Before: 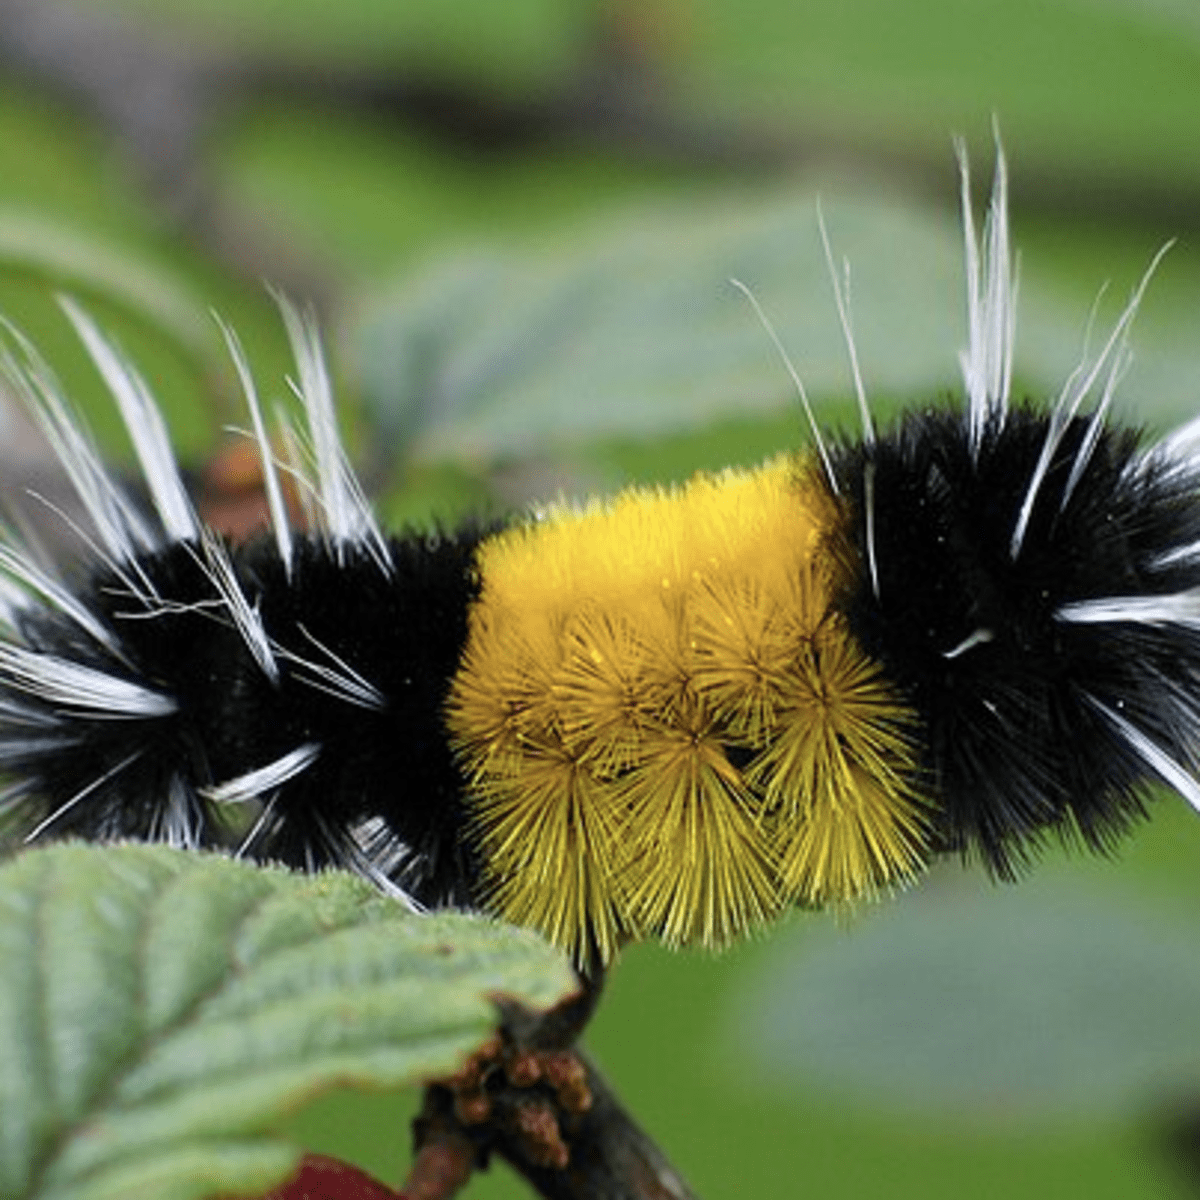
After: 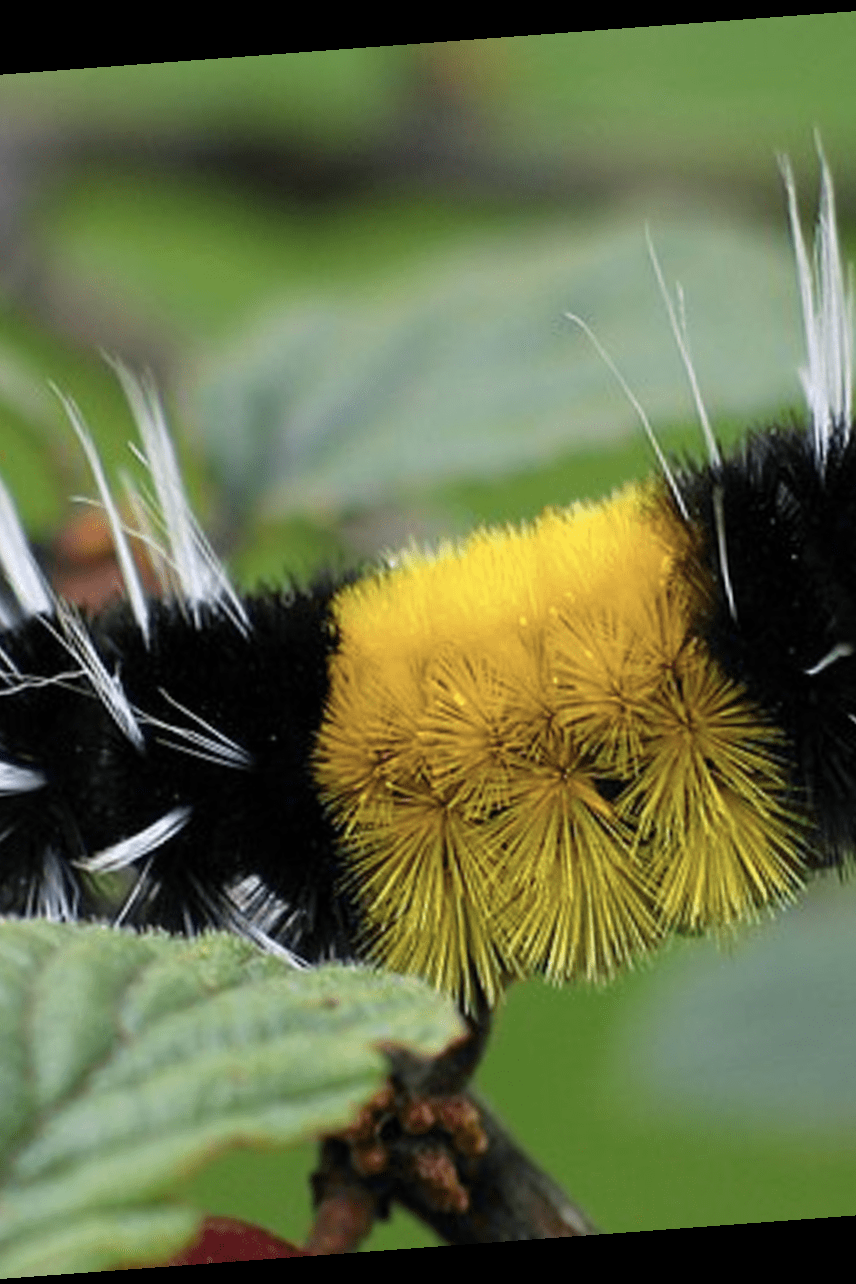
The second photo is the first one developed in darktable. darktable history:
crop and rotate: left 14.436%, right 18.898%
rotate and perspective: rotation -4.25°, automatic cropping off
